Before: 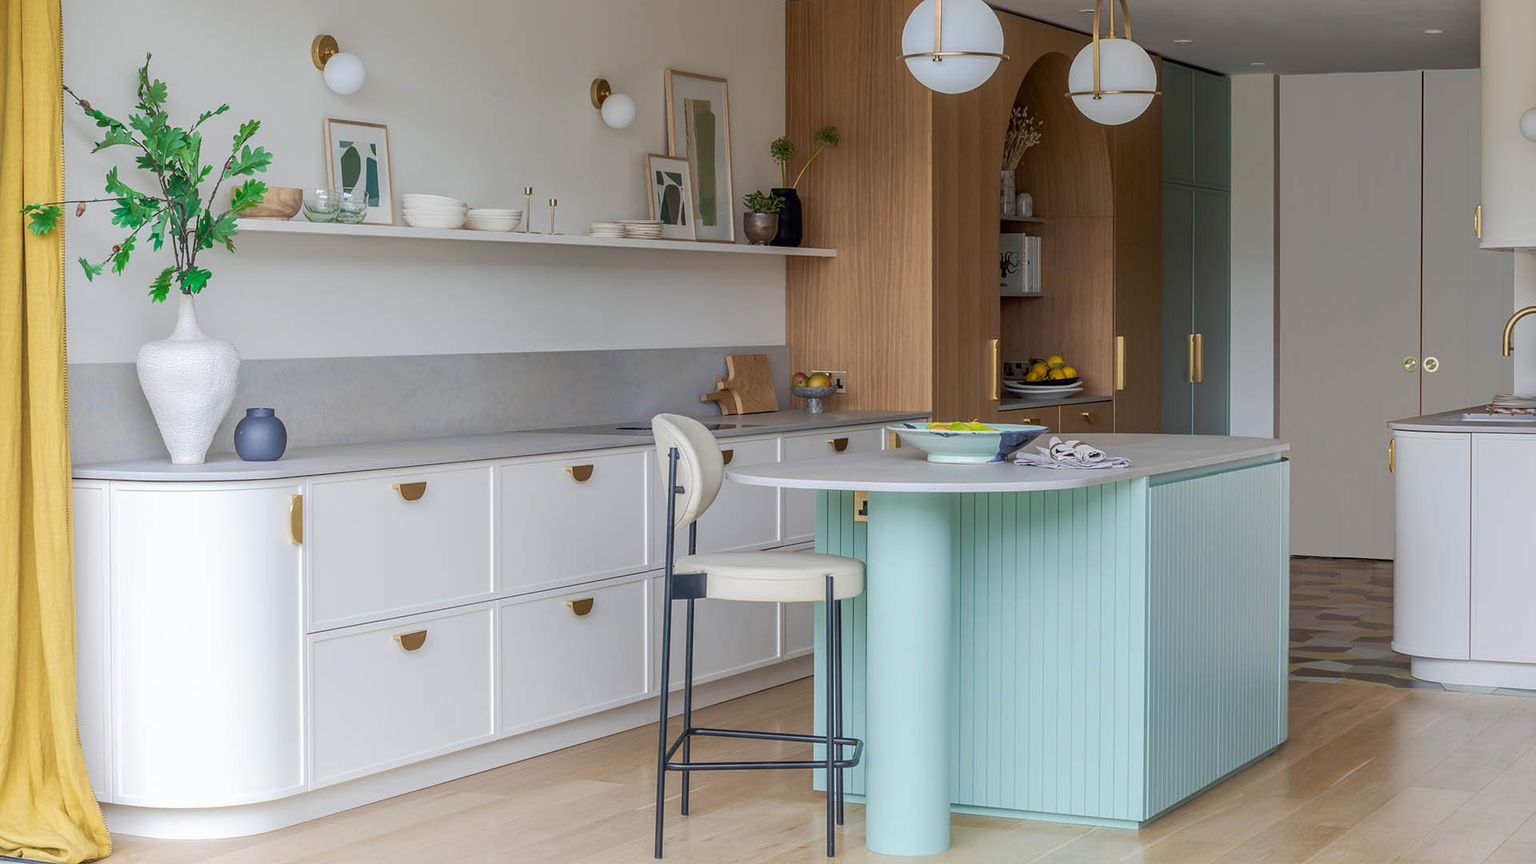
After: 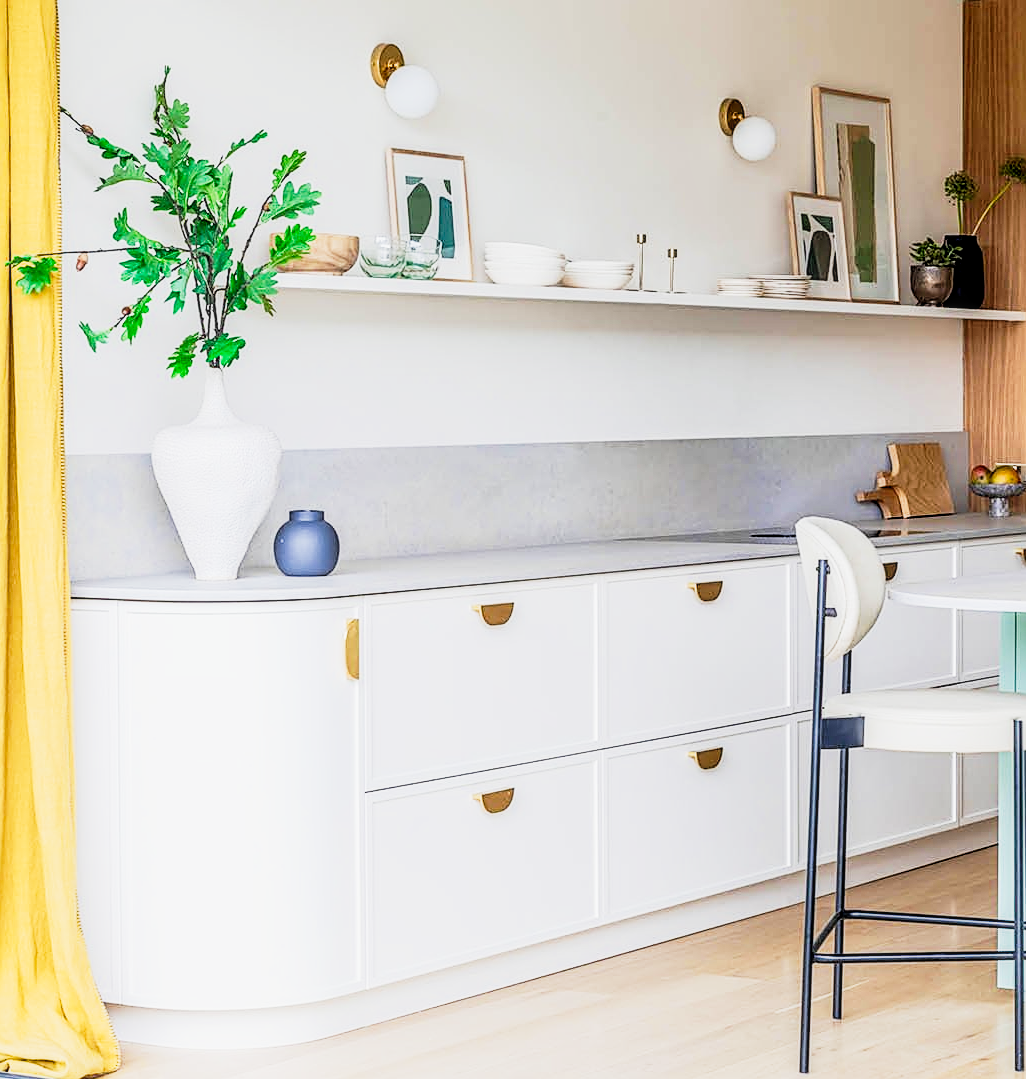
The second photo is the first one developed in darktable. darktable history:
exposure: black level correction 0.001, exposure 0.673 EV, compensate exposure bias true, compensate highlight preservation false
filmic rgb: black relative exposure -7.17 EV, white relative exposure 5.38 EV, hardness 3.02
tone curve: curves: ch0 [(0.016, 0.011) (0.084, 0.026) (0.469, 0.508) (0.721, 0.862) (1, 1)], preserve colors none
sharpen: on, module defaults
crop: left 1.031%, right 45.523%, bottom 0.084%
local contrast: on, module defaults
